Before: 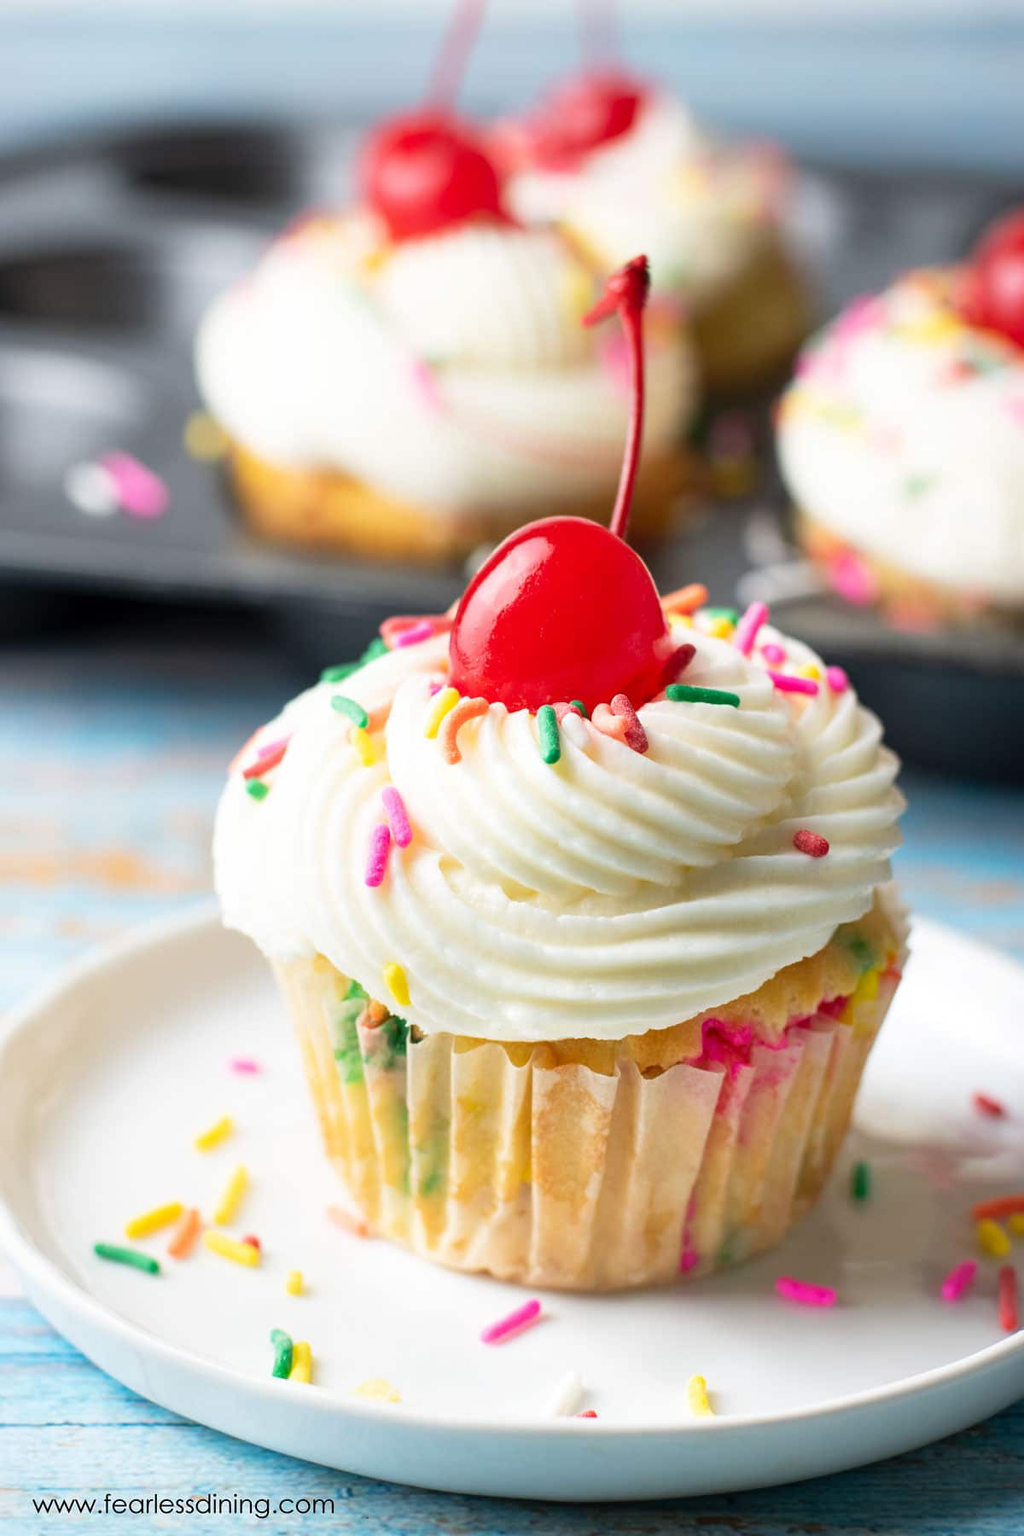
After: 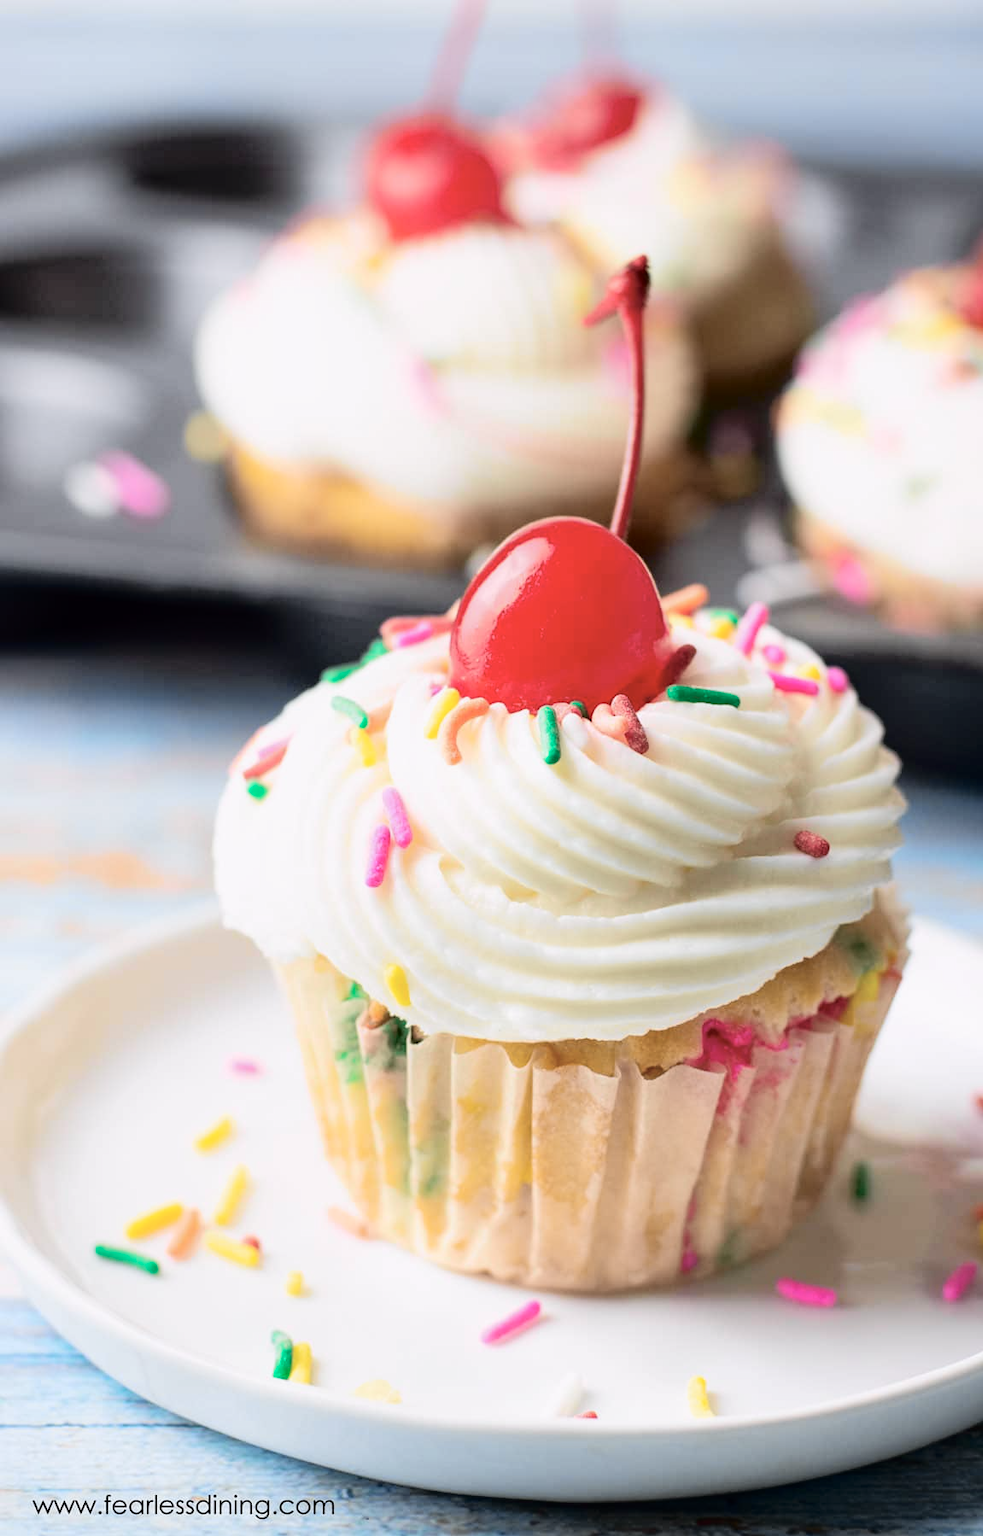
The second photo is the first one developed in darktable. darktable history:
crop: right 3.926%, bottom 0.038%
tone curve: curves: ch0 [(0, 0) (0.105, 0.044) (0.195, 0.128) (0.283, 0.283) (0.384, 0.404) (0.485, 0.531) (0.635, 0.7) (0.832, 0.858) (1, 0.977)]; ch1 [(0, 0) (0.161, 0.092) (0.35, 0.33) (0.379, 0.401) (0.448, 0.478) (0.498, 0.503) (0.531, 0.537) (0.586, 0.563) (0.687, 0.648) (1, 1)]; ch2 [(0, 0) (0.359, 0.372) (0.437, 0.437) (0.483, 0.484) (0.53, 0.515) (0.556, 0.553) (0.635, 0.589) (1, 1)], color space Lab, independent channels, preserve colors none
